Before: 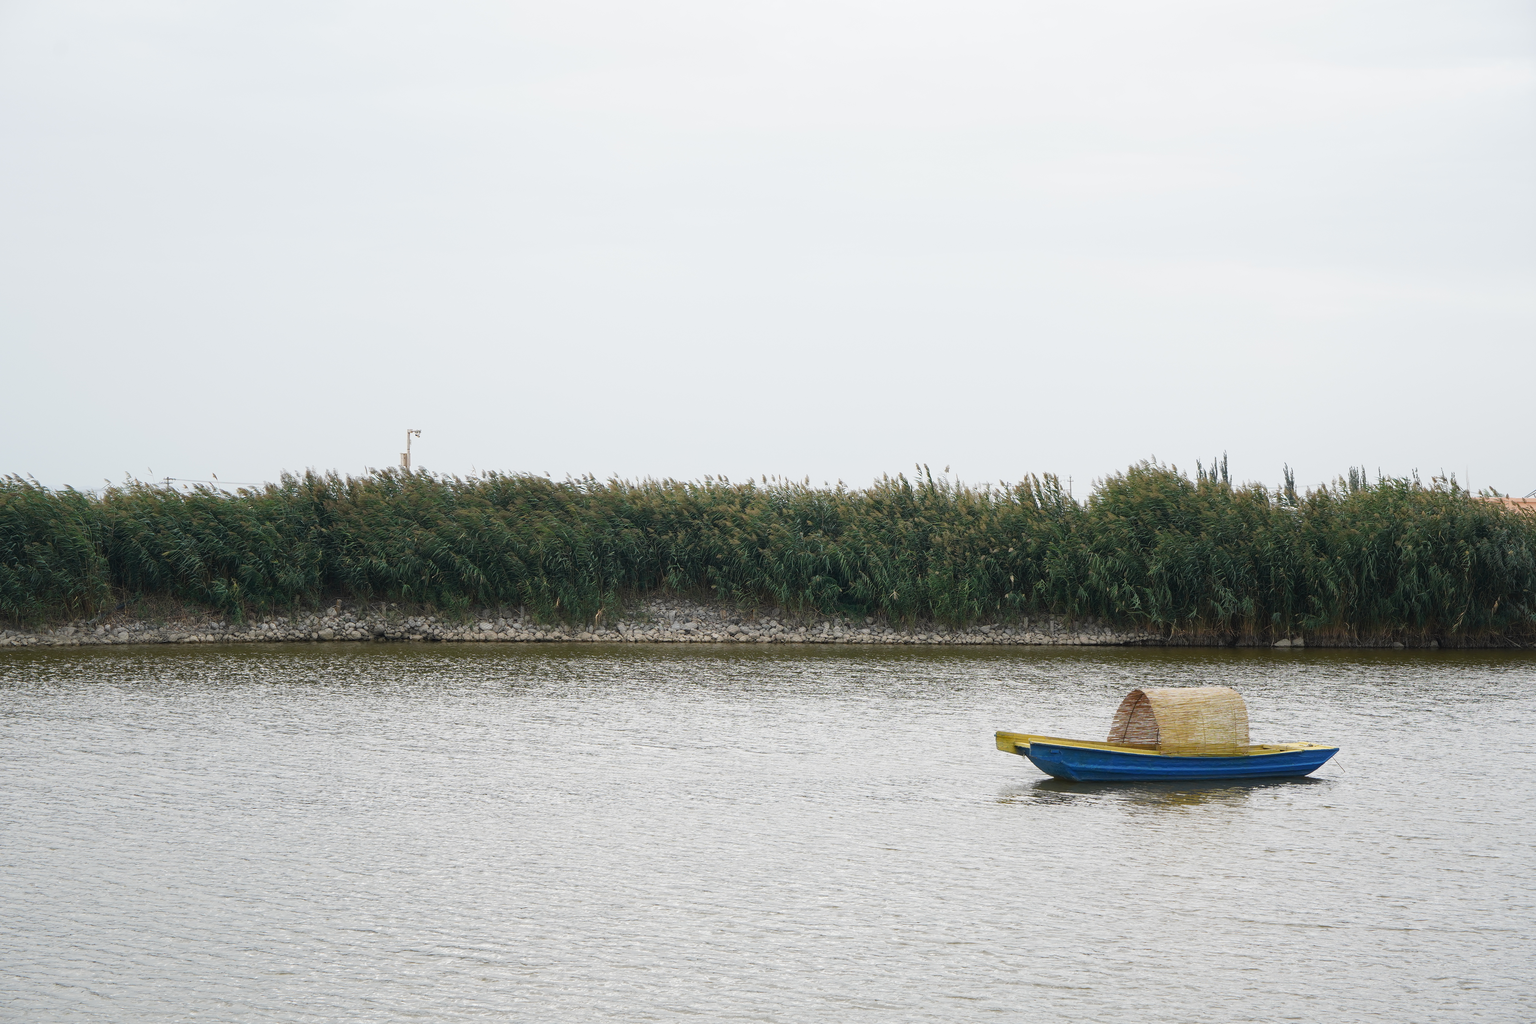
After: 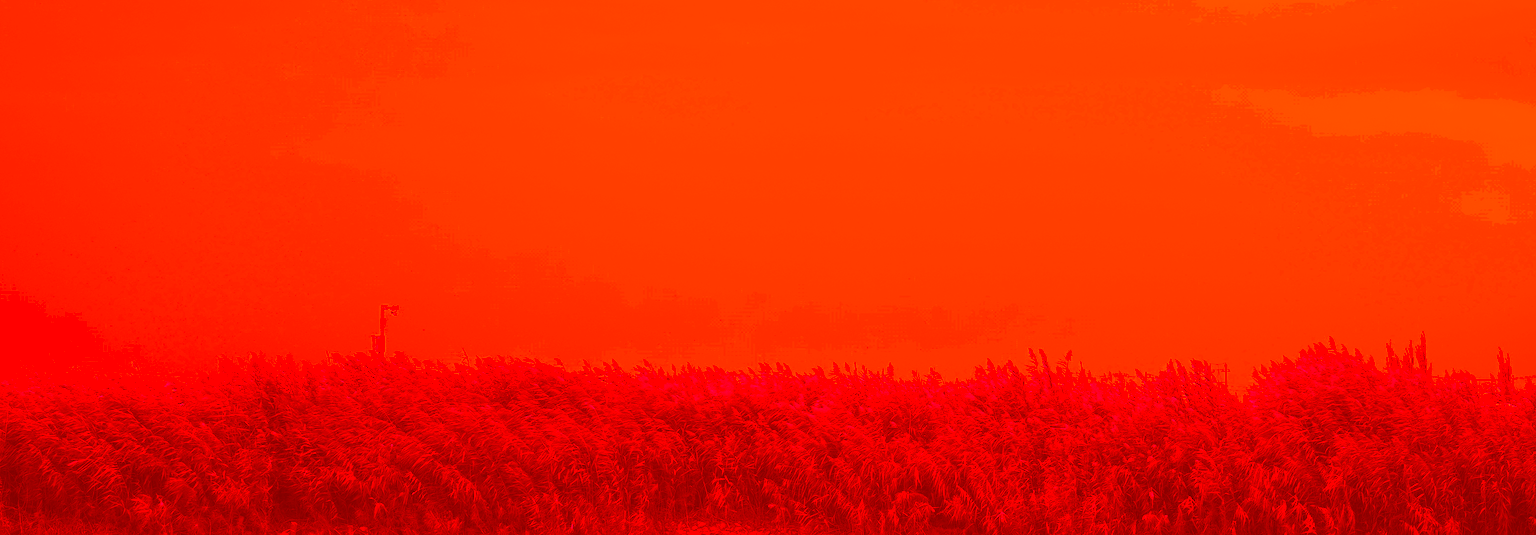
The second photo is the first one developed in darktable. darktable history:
color correction: highlights a* -38.93, highlights b* -39.85, shadows a* -39.91, shadows b* -39.22, saturation -2.98
crop: left 7.083%, top 18.563%, right 14.445%, bottom 40.419%
